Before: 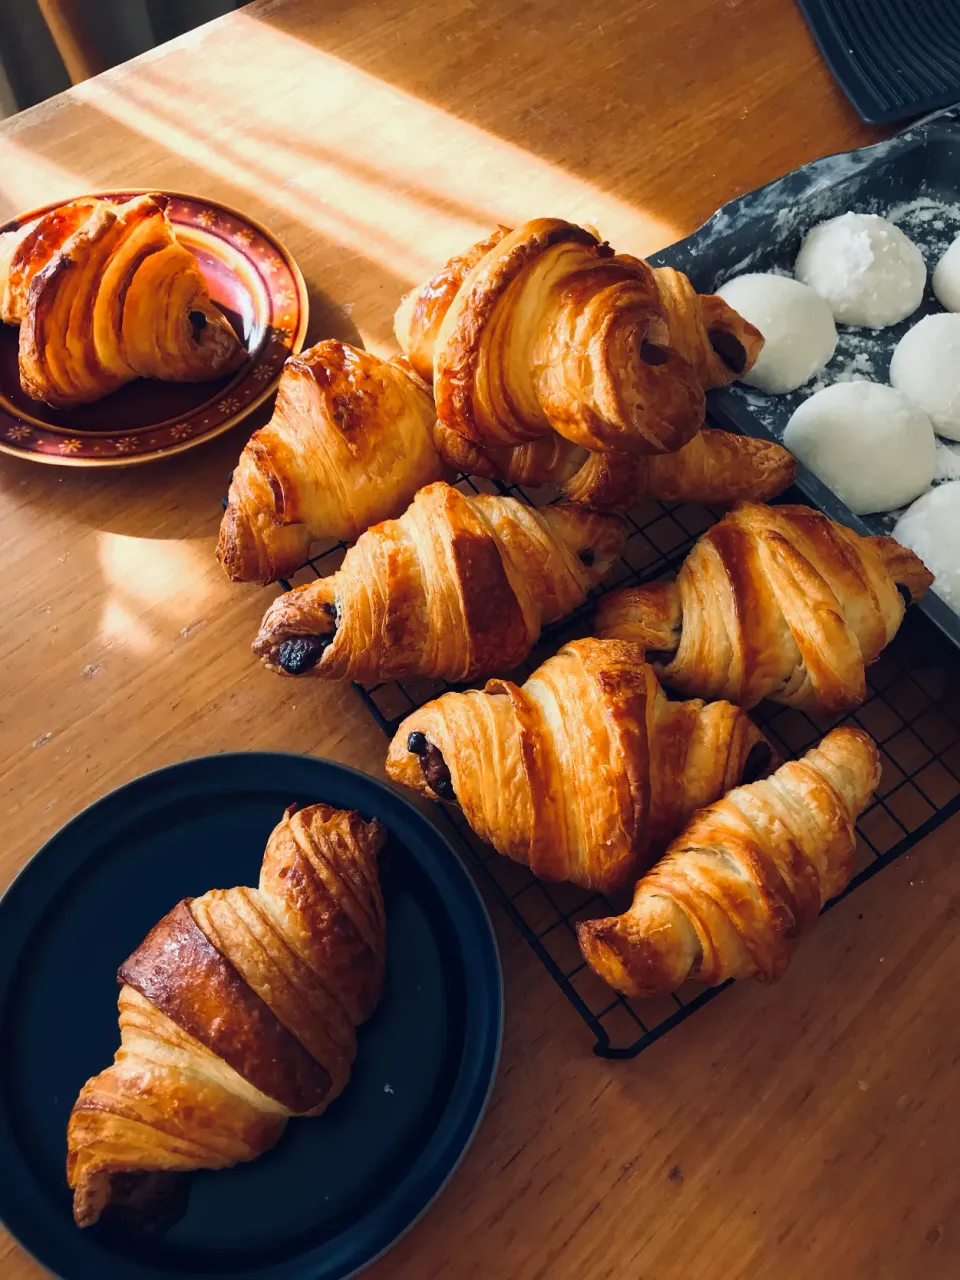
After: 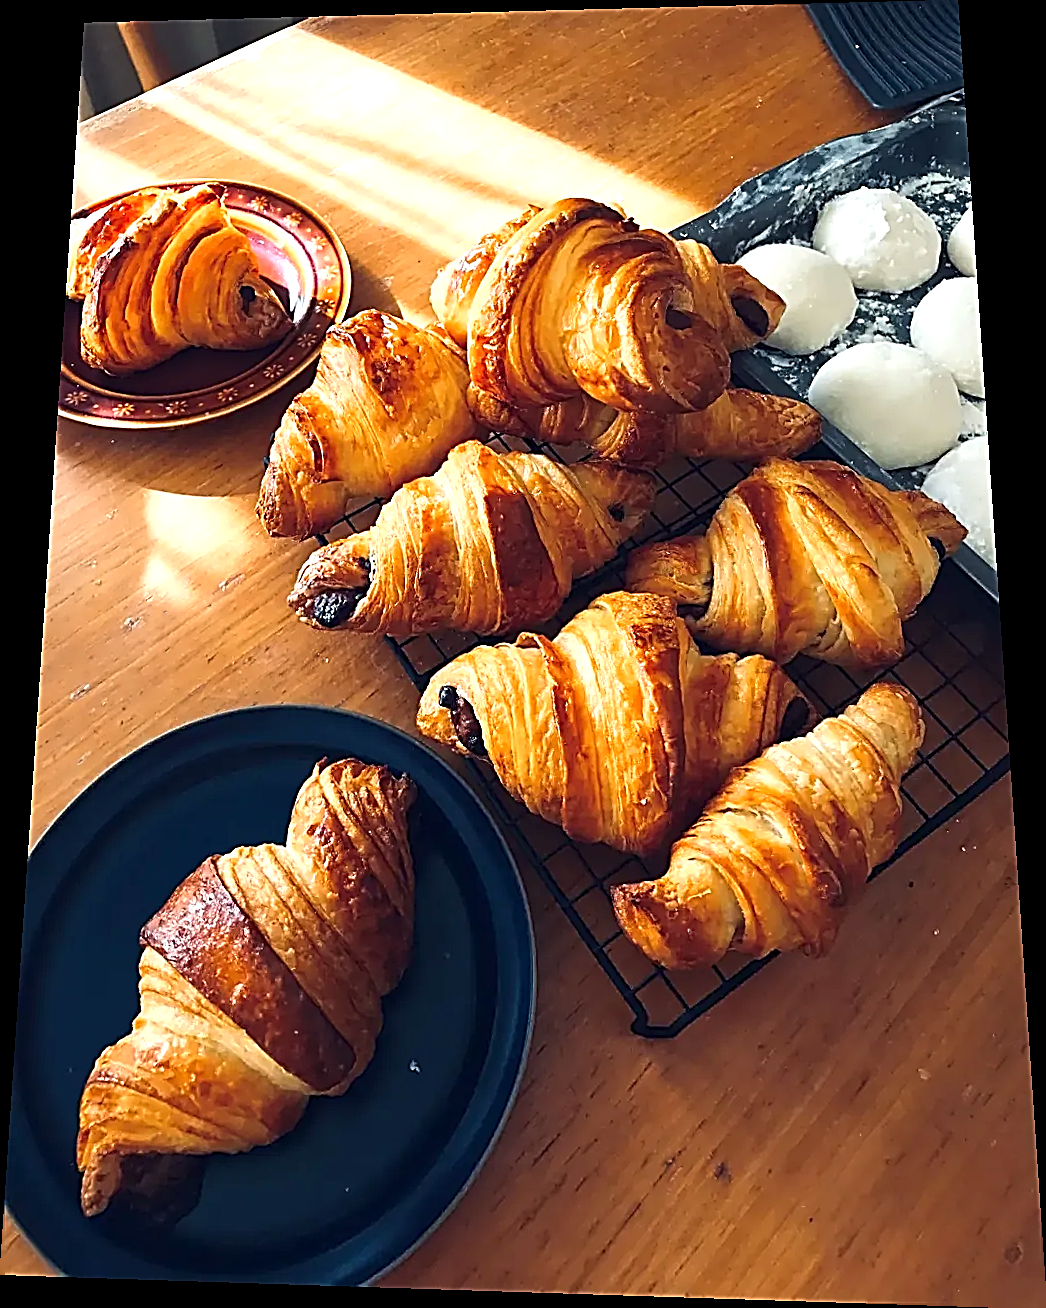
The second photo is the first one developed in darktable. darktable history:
exposure: exposure 0.6 EV, compensate highlight preservation false
sharpen: amount 2
rotate and perspective: rotation 0.128°, lens shift (vertical) -0.181, lens shift (horizontal) -0.044, shear 0.001, automatic cropping off
